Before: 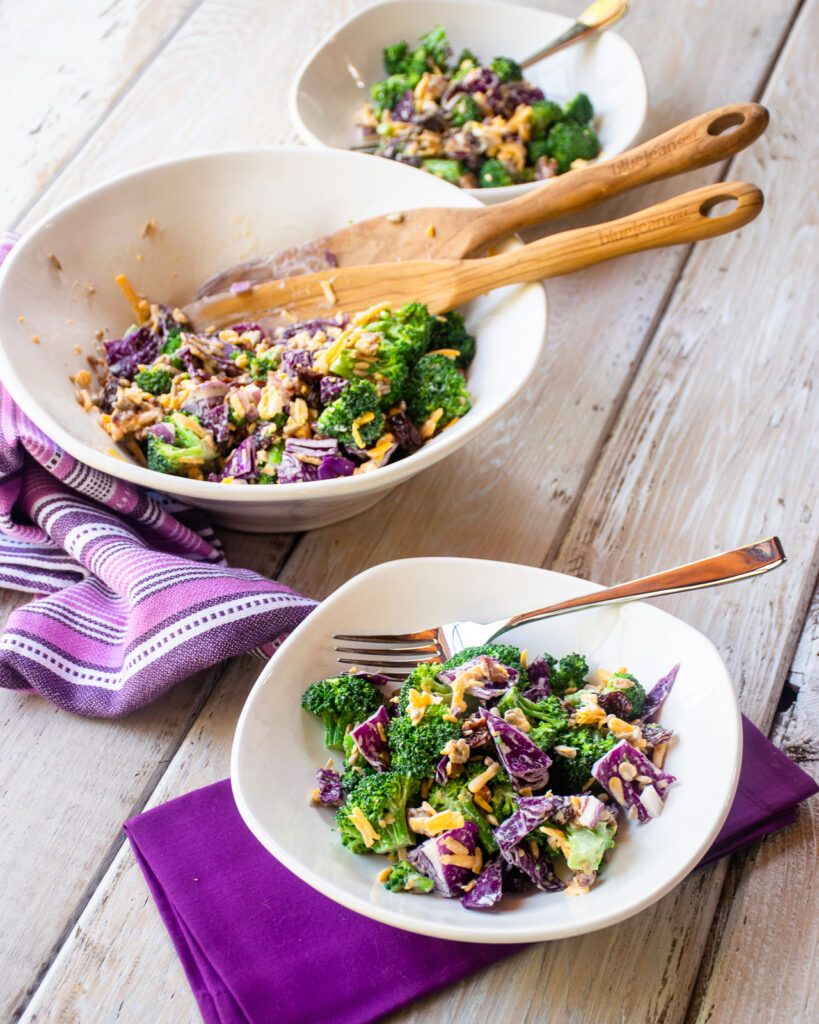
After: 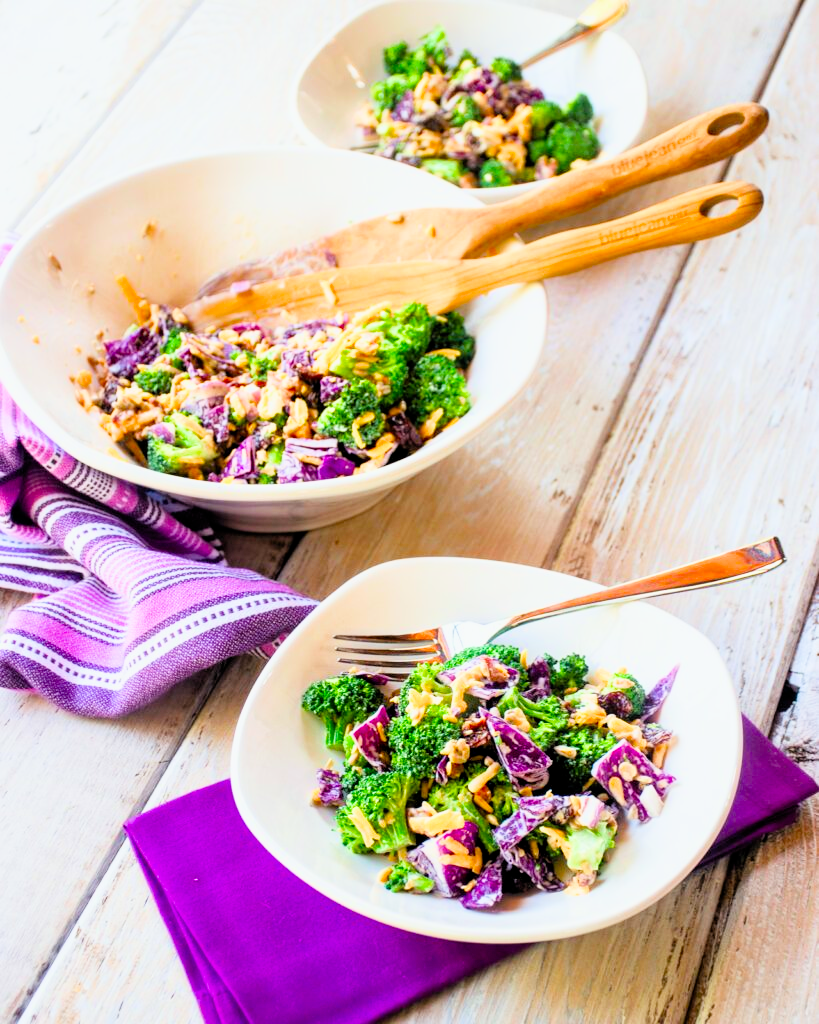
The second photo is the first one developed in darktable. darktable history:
exposure: black level correction 0, exposure 1.1 EV, compensate exposure bias true, compensate highlight preservation false
filmic rgb: black relative exposure -7.6 EV, white relative exposure 4.64 EV, threshold 3 EV, target black luminance 0%, hardness 3.55, latitude 50.51%, contrast 1.033, highlights saturation mix 10%, shadows ↔ highlights balance -0.198%, color science v4 (2020), enable highlight reconstruction true
color contrast: green-magenta contrast 1.1, blue-yellow contrast 1.1, unbound 0
white balance: red 0.978, blue 0.999
